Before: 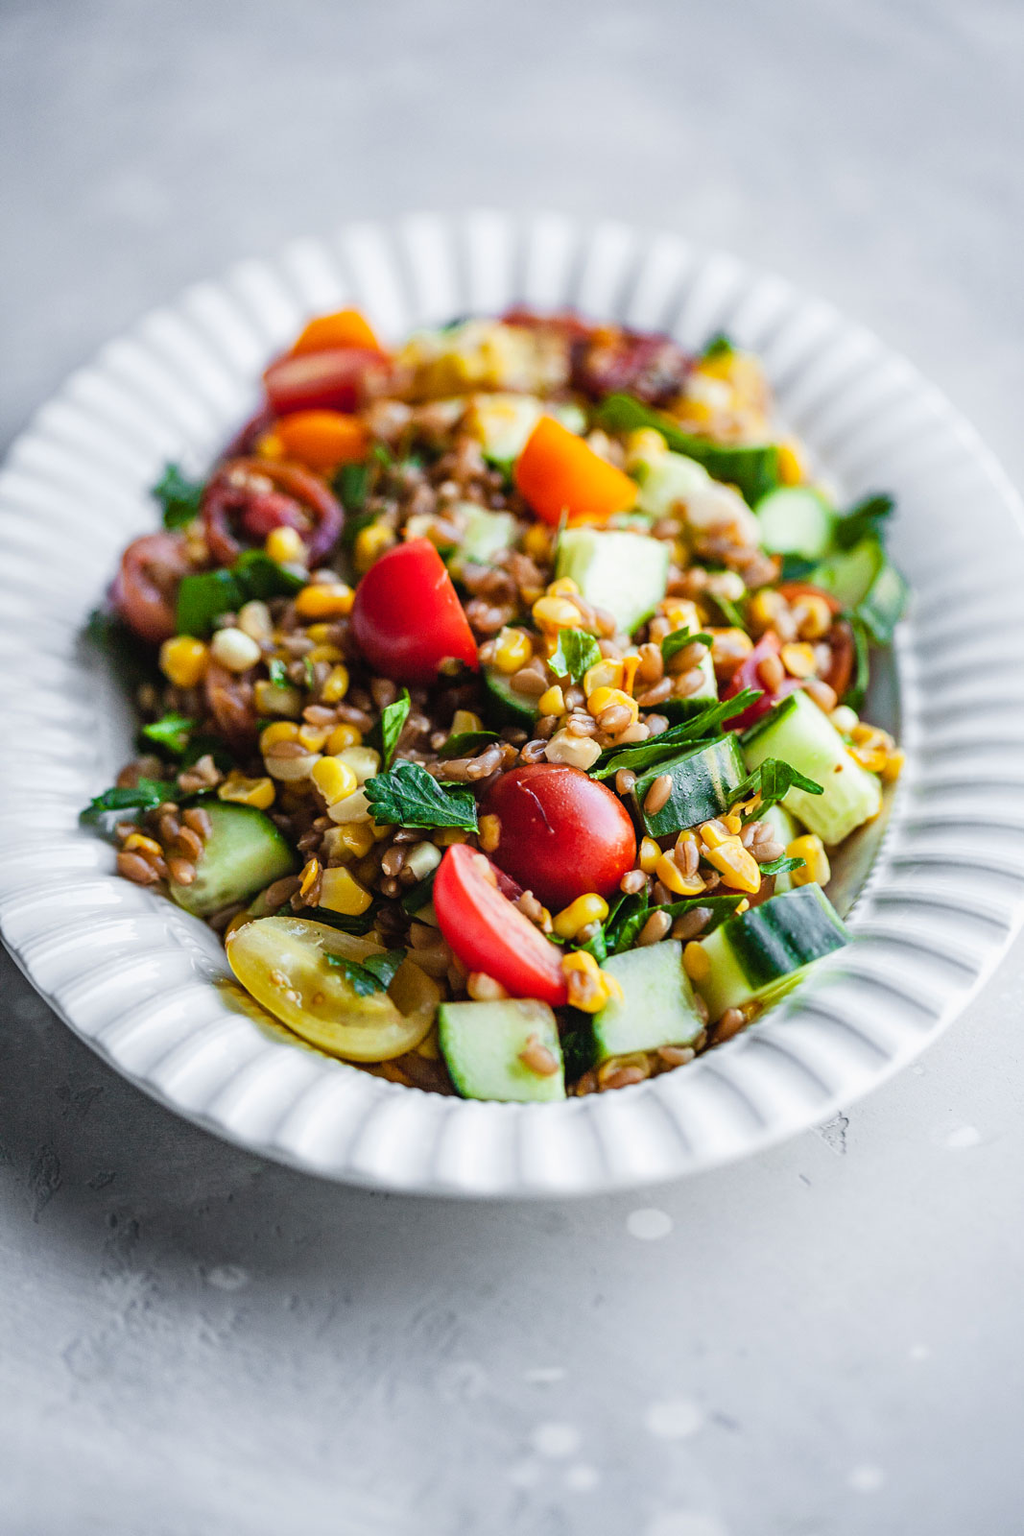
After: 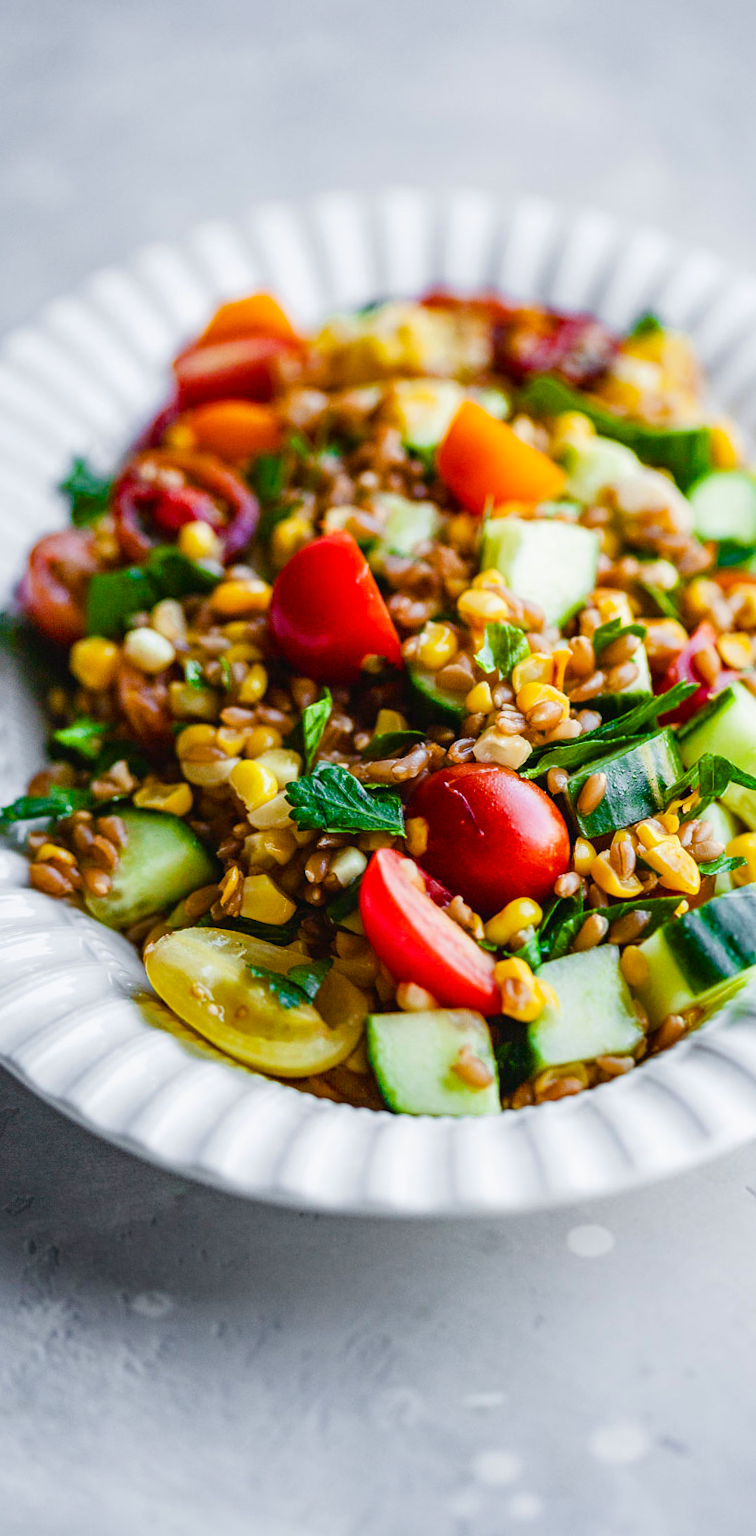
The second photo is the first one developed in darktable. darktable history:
crop and rotate: left 9.061%, right 20.142%
color balance rgb: perceptual saturation grading › global saturation 35%, perceptual saturation grading › highlights -25%, perceptual saturation grading › shadows 50%
rotate and perspective: rotation -1°, crop left 0.011, crop right 0.989, crop top 0.025, crop bottom 0.975
